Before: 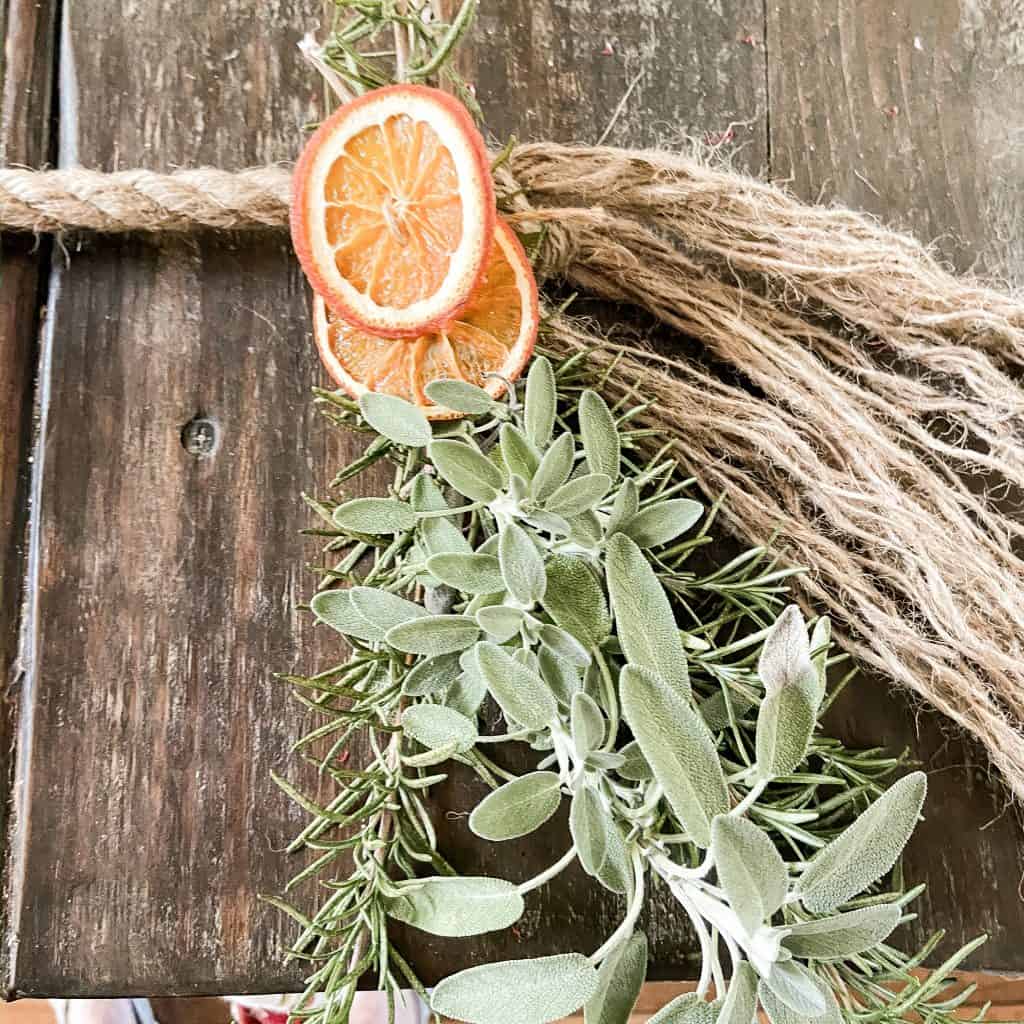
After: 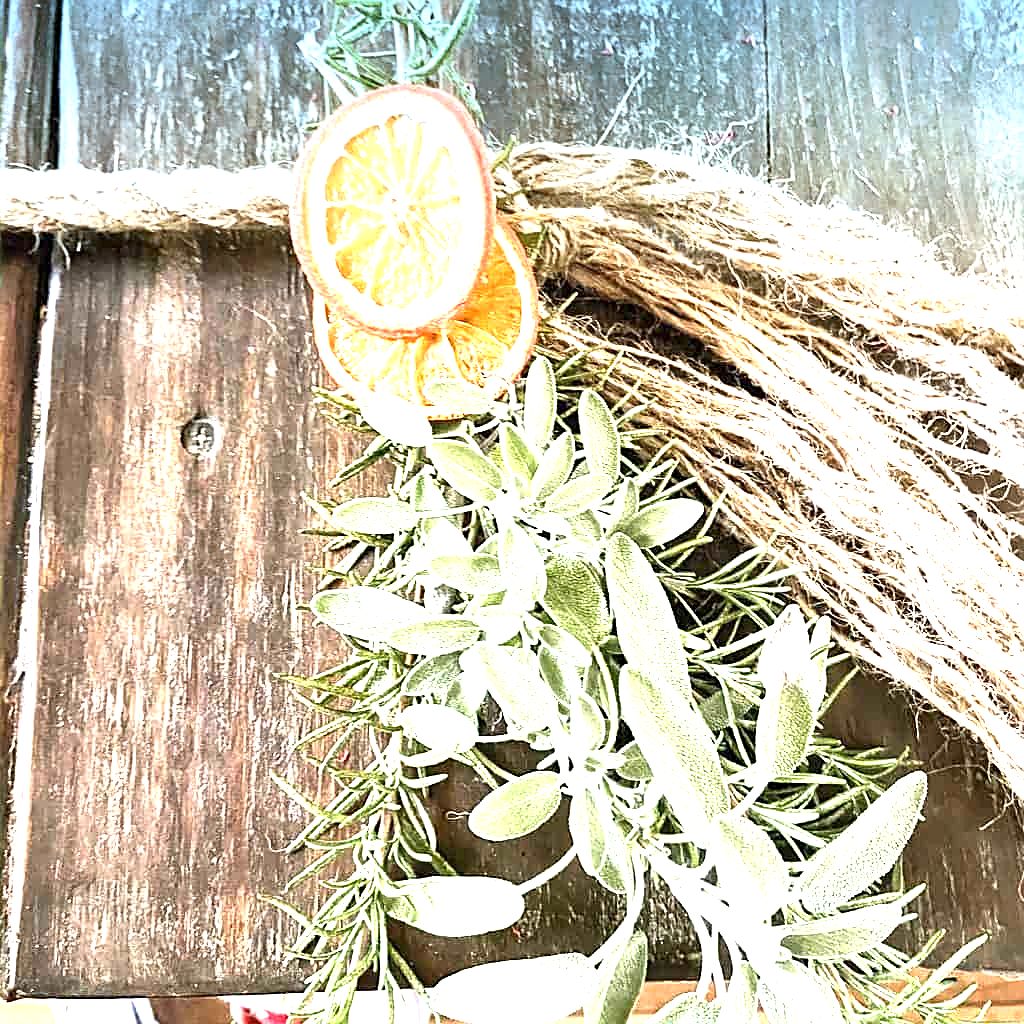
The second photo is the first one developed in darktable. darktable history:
graduated density: density 2.02 EV, hardness 44%, rotation 0.374°, offset 8.21, hue 208.8°, saturation 97%
sharpen: on, module defaults
exposure: black level correction 0, exposure 1.6 EV, compensate exposure bias true, compensate highlight preservation false
